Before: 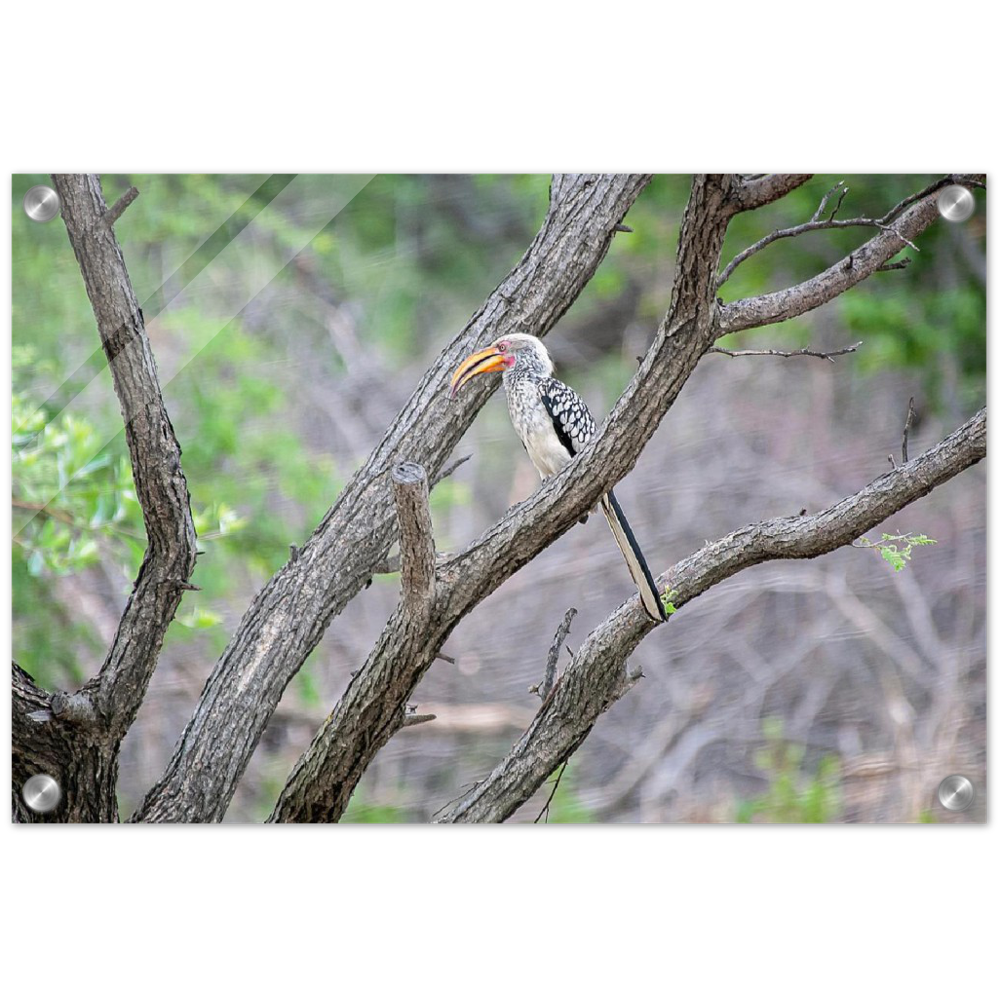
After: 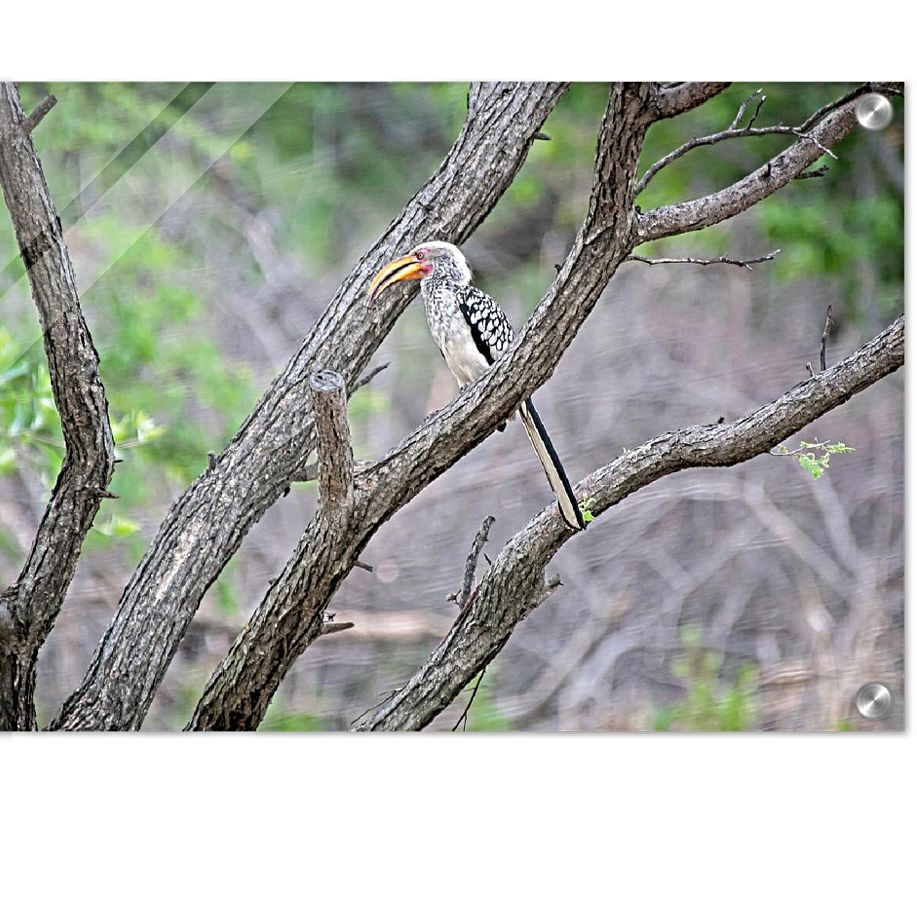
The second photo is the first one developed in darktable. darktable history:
crop and rotate: left 8.262%, top 9.226%
sharpen: radius 4.883
